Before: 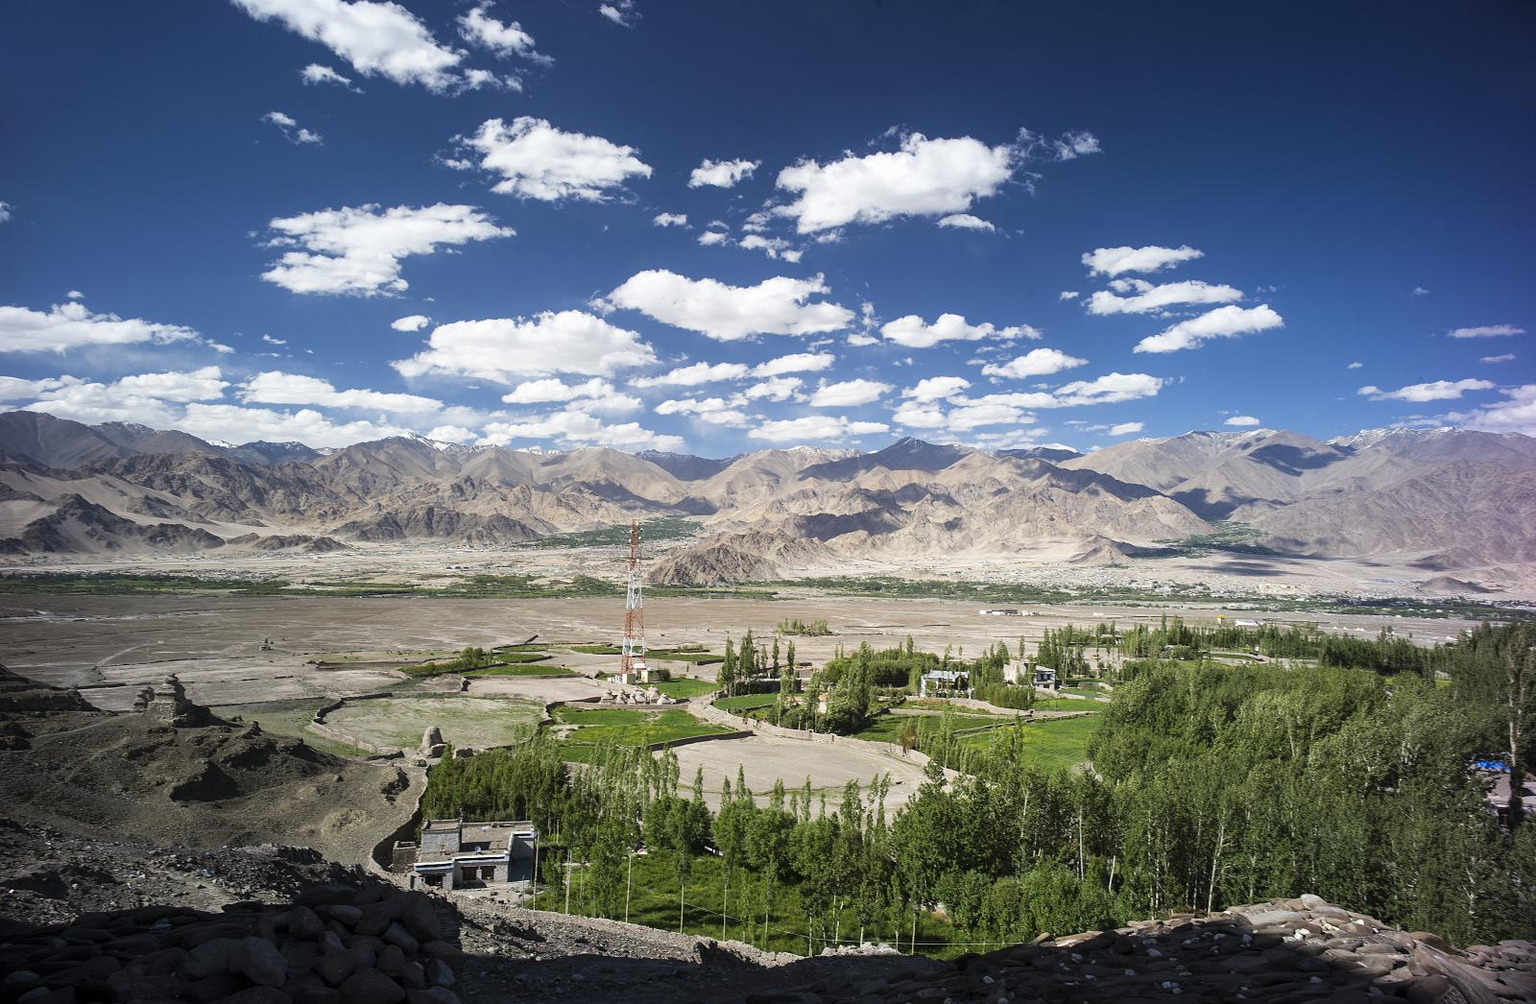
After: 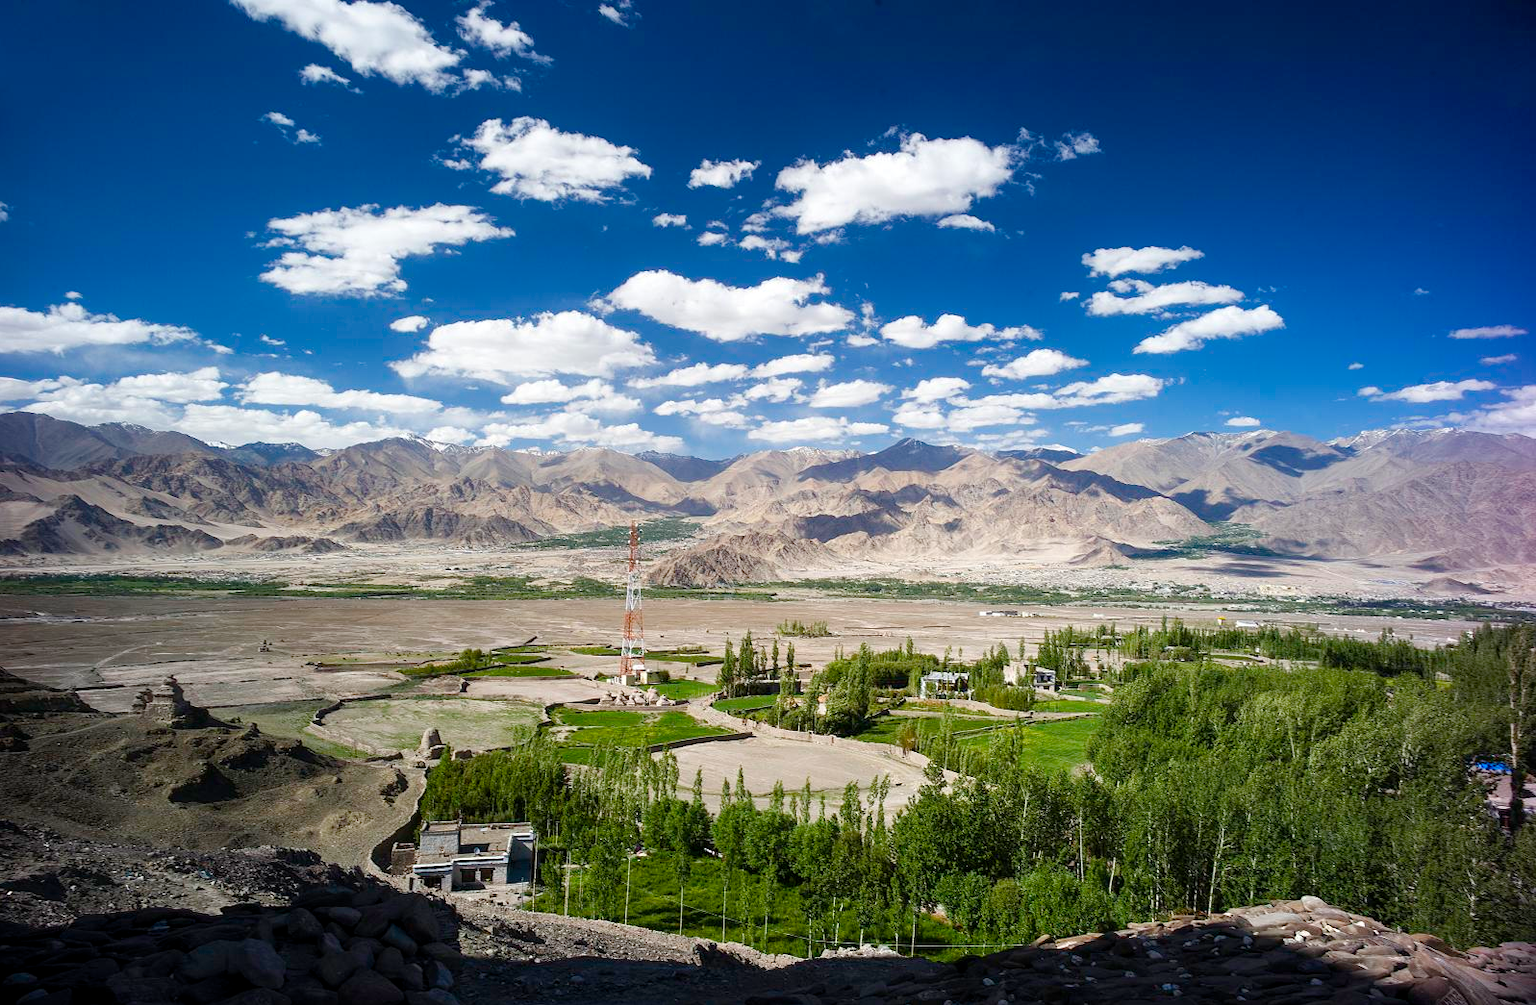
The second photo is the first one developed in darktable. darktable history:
contrast equalizer: y [[0.518, 0.517, 0.501, 0.5, 0.5, 0.5], [0.5 ×6], [0.5 ×6], [0 ×6], [0 ×6]]
crop and rotate: left 0.126%
color balance rgb: perceptual saturation grading › global saturation 20%, perceptual saturation grading › highlights -25%, perceptual saturation grading › shadows 50%
